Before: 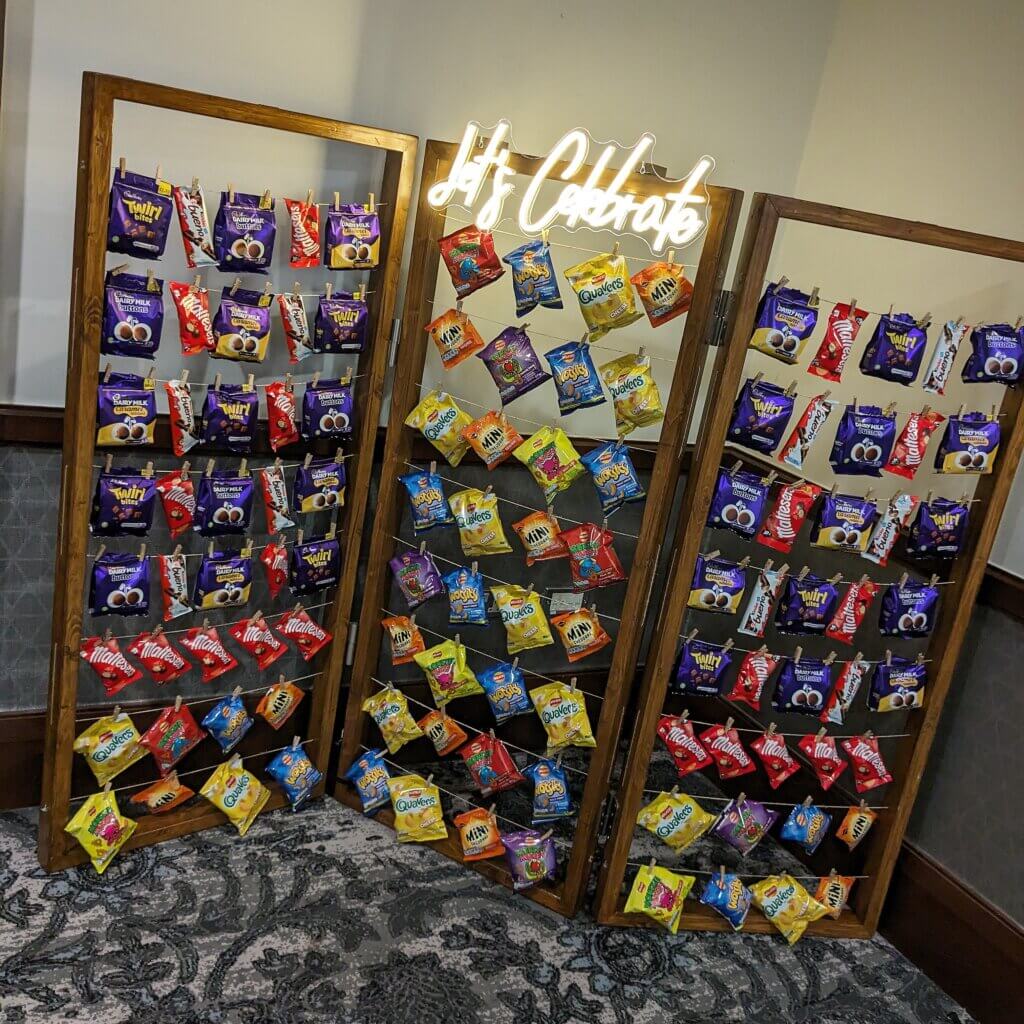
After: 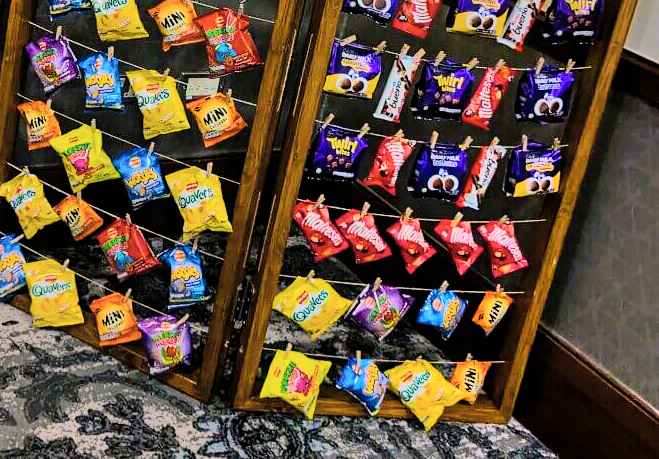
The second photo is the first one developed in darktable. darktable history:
shadows and highlights: radius 111.61, shadows 50.98, white point adjustment 9.02, highlights -2.44, soften with gaussian
color balance rgb: highlights gain › chroma 2.447%, highlights gain › hue 36.32°, linear chroma grading › global chroma 15.507%, perceptual saturation grading › global saturation 34.46%, global vibrance 20%
color zones: curves: ch1 [(0.077, 0.436) (0.25, 0.5) (0.75, 0.5)]
crop and rotate: left 35.575%, top 50.377%, bottom 4.779%
filmic rgb: black relative exposure -7.65 EV, white relative exposure 4.56 EV, hardness 3.61
